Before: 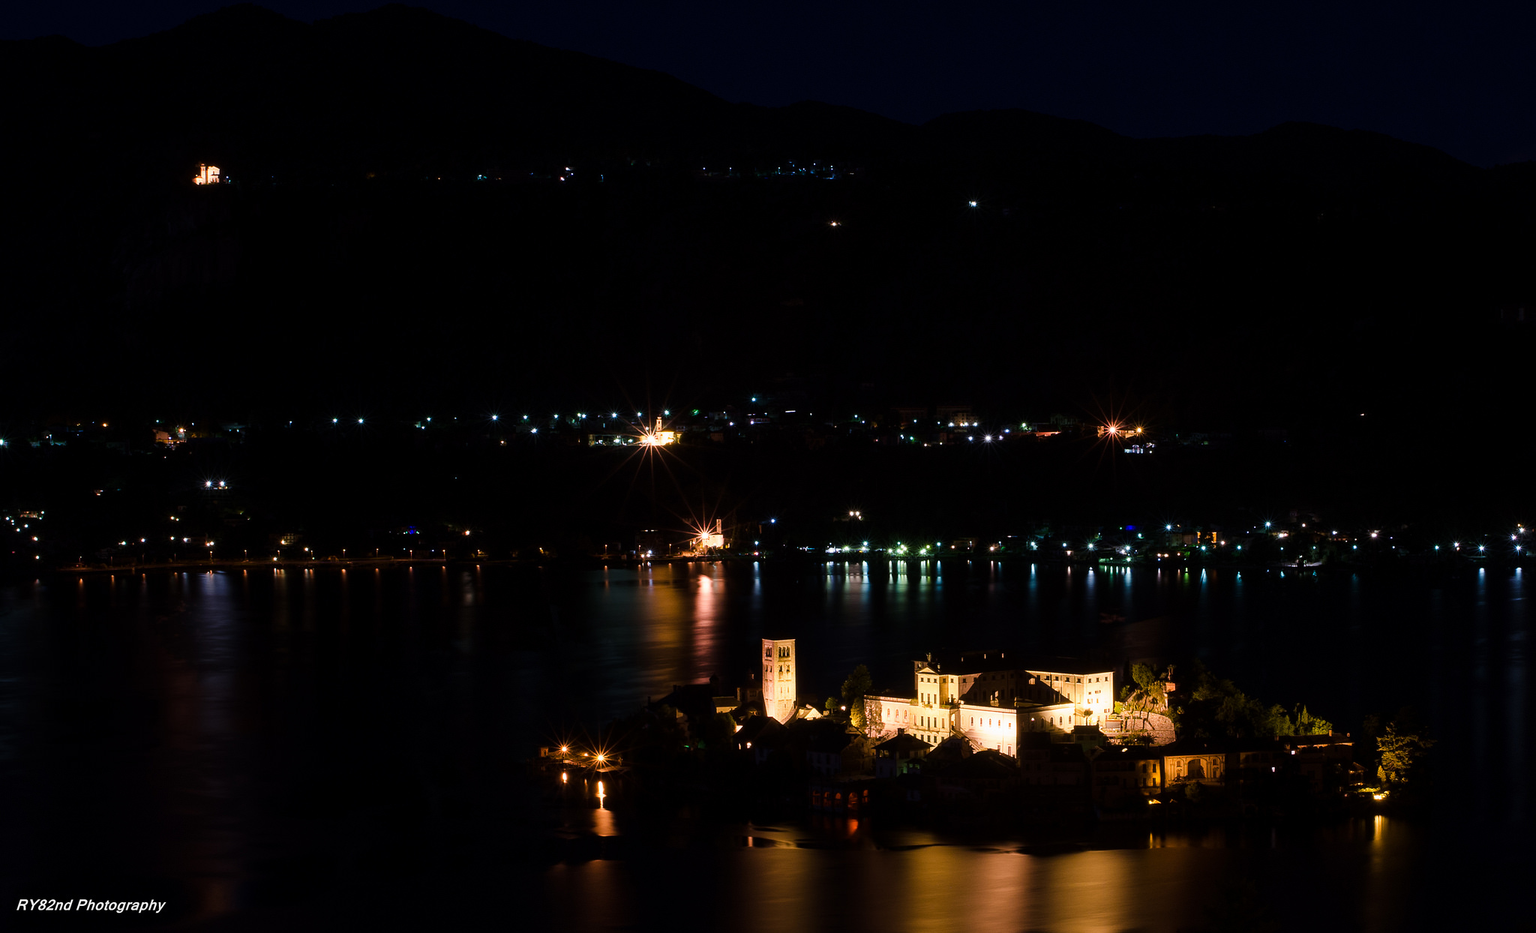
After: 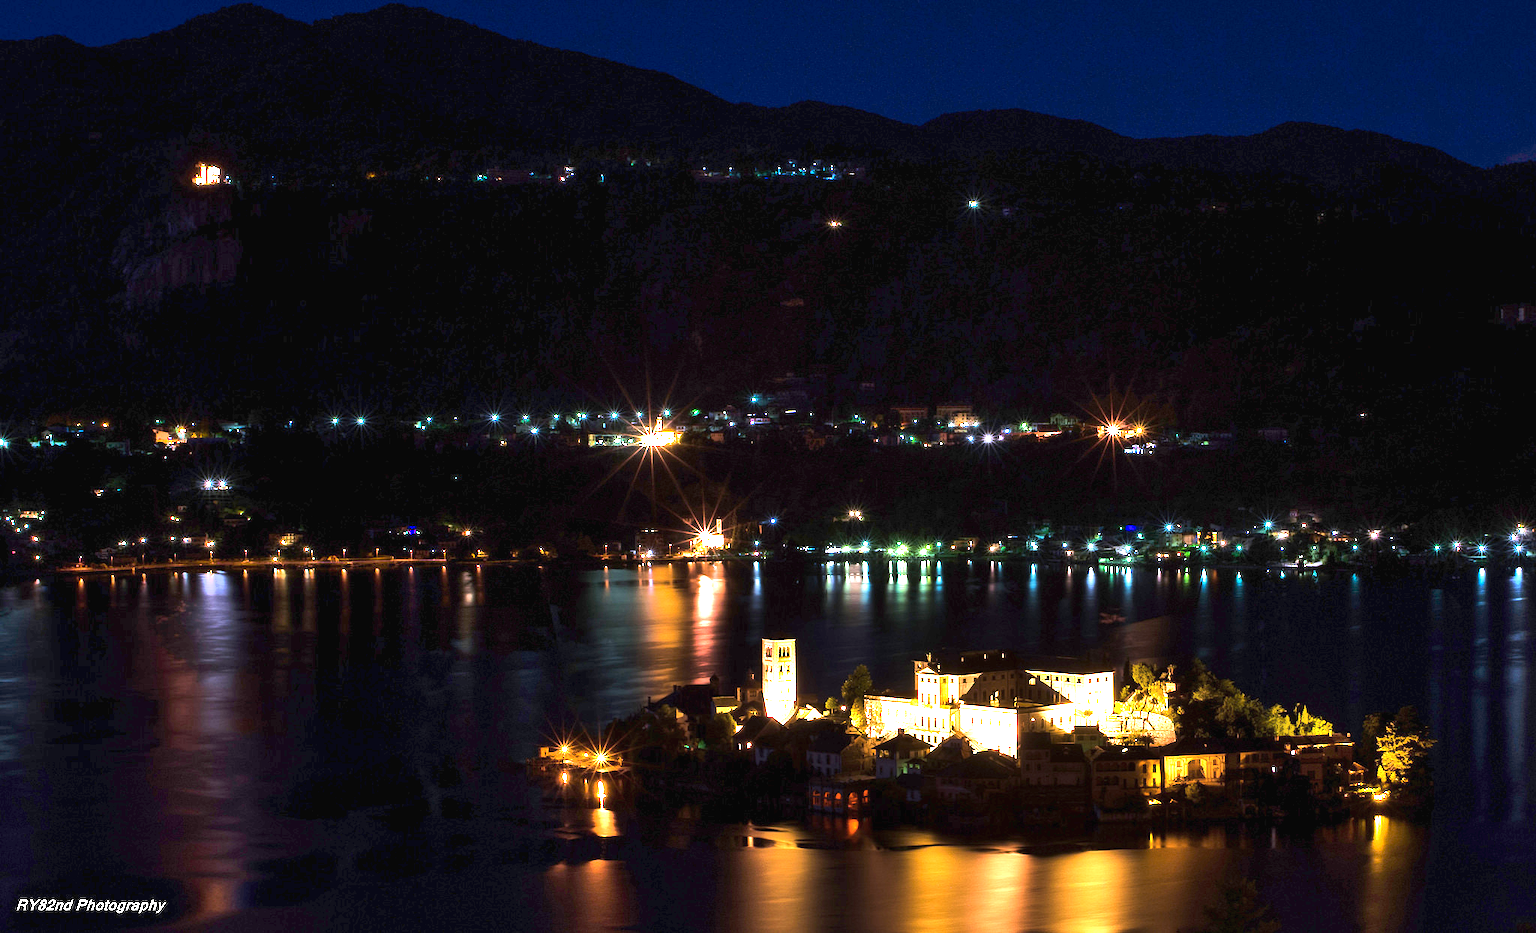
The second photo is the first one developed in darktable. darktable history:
exposure: black level correction 0, exposure 2.411 EV, compensate highlight preservation false
shadows and highlights: low approximation 0.01, soften with gaussian
